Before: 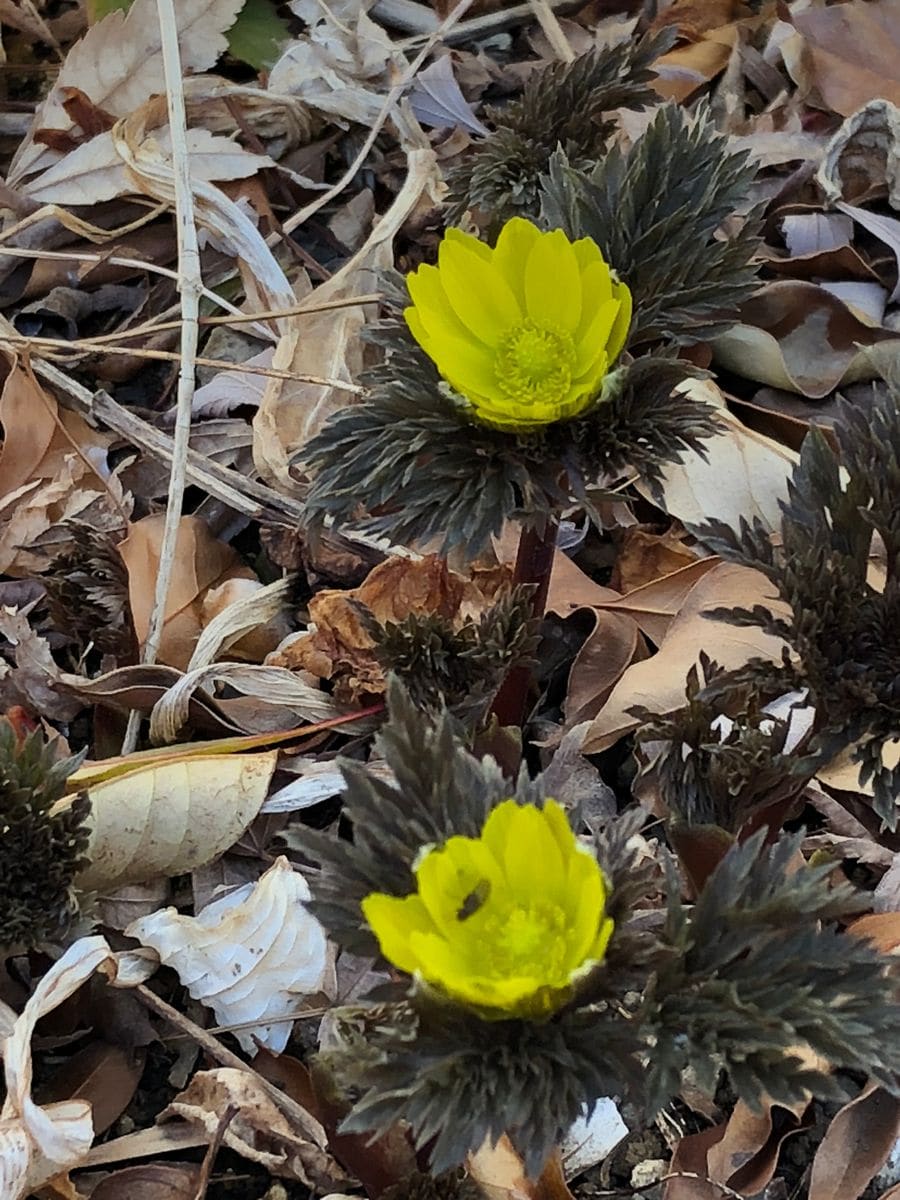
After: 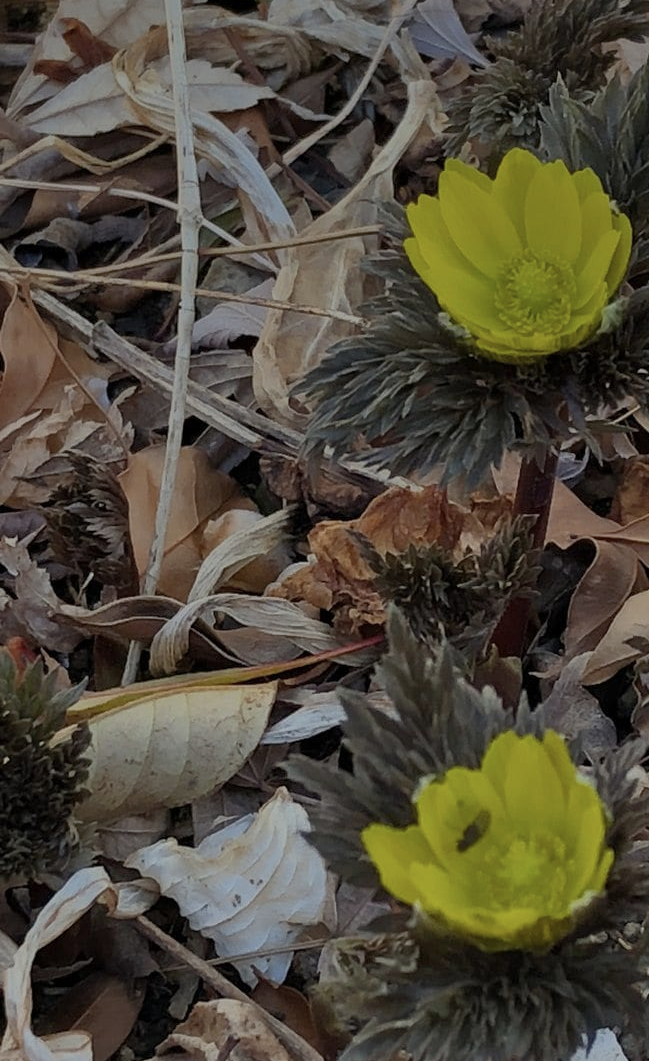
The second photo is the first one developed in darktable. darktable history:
contrast brightness saturation: saturation -0.151
crop: top 5.78%, right 27.889%, bottom 5.787%
tone equalizer: -8 EV -0.028 EV, -7 EV 0.012 EV, -6 EV -0.007 EV, -5 EV 0.006 EV, -4 EV -0.039 EV, -3 EV -0.231 EV, -2 EV -0.667 EV, -1 EV -0.958 EV, +0 EV -0.939 EV
